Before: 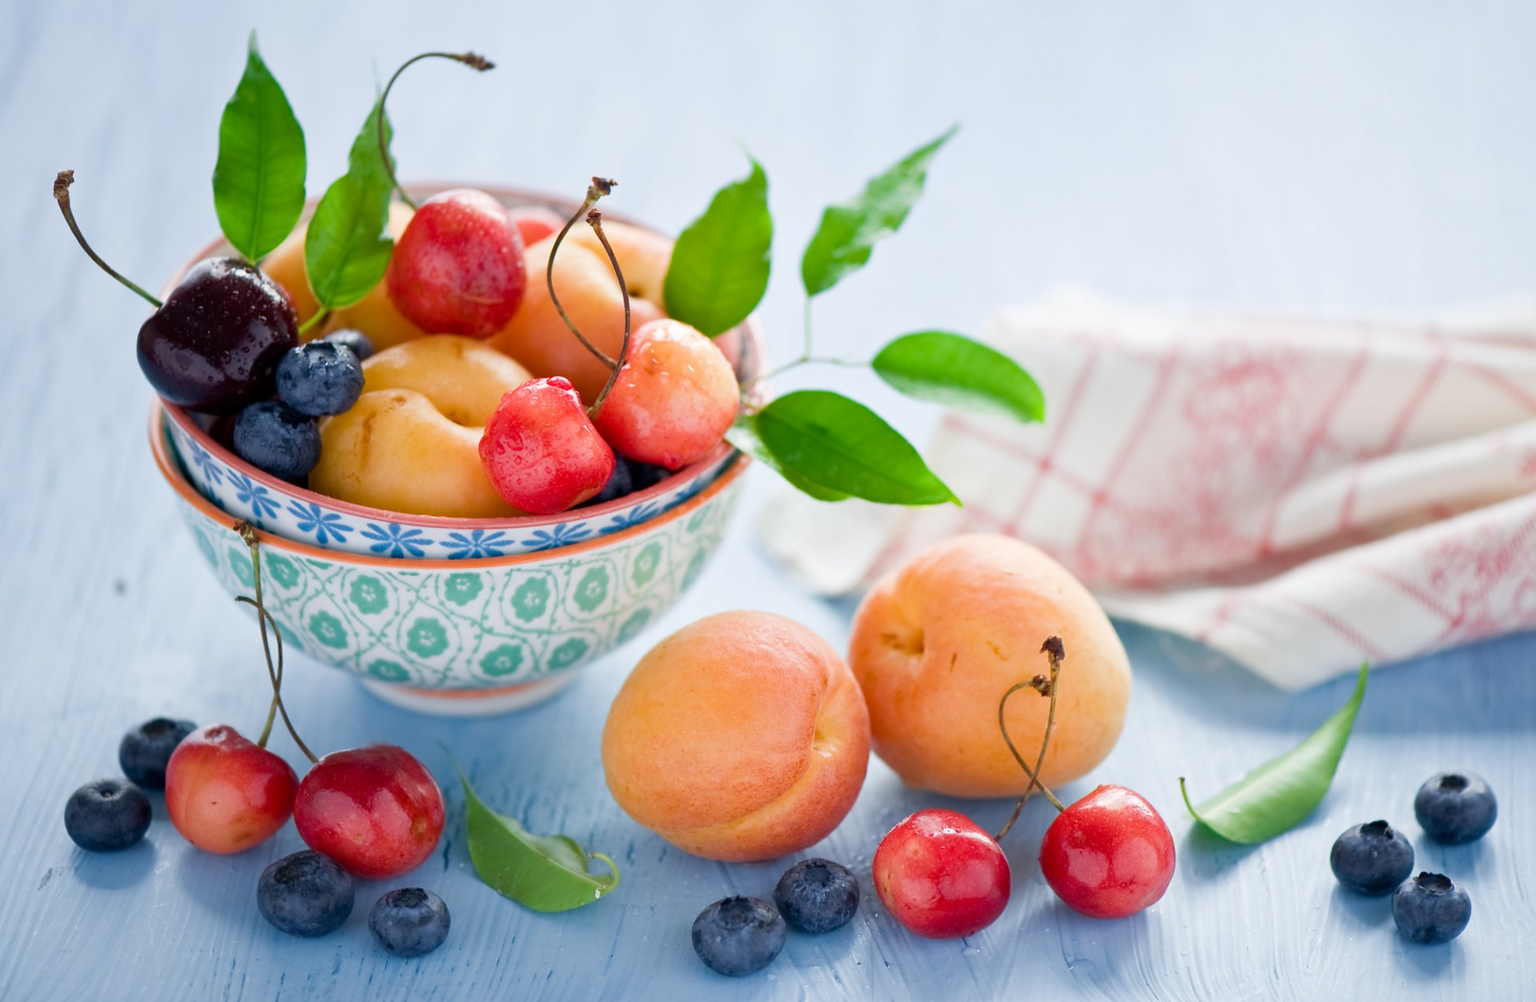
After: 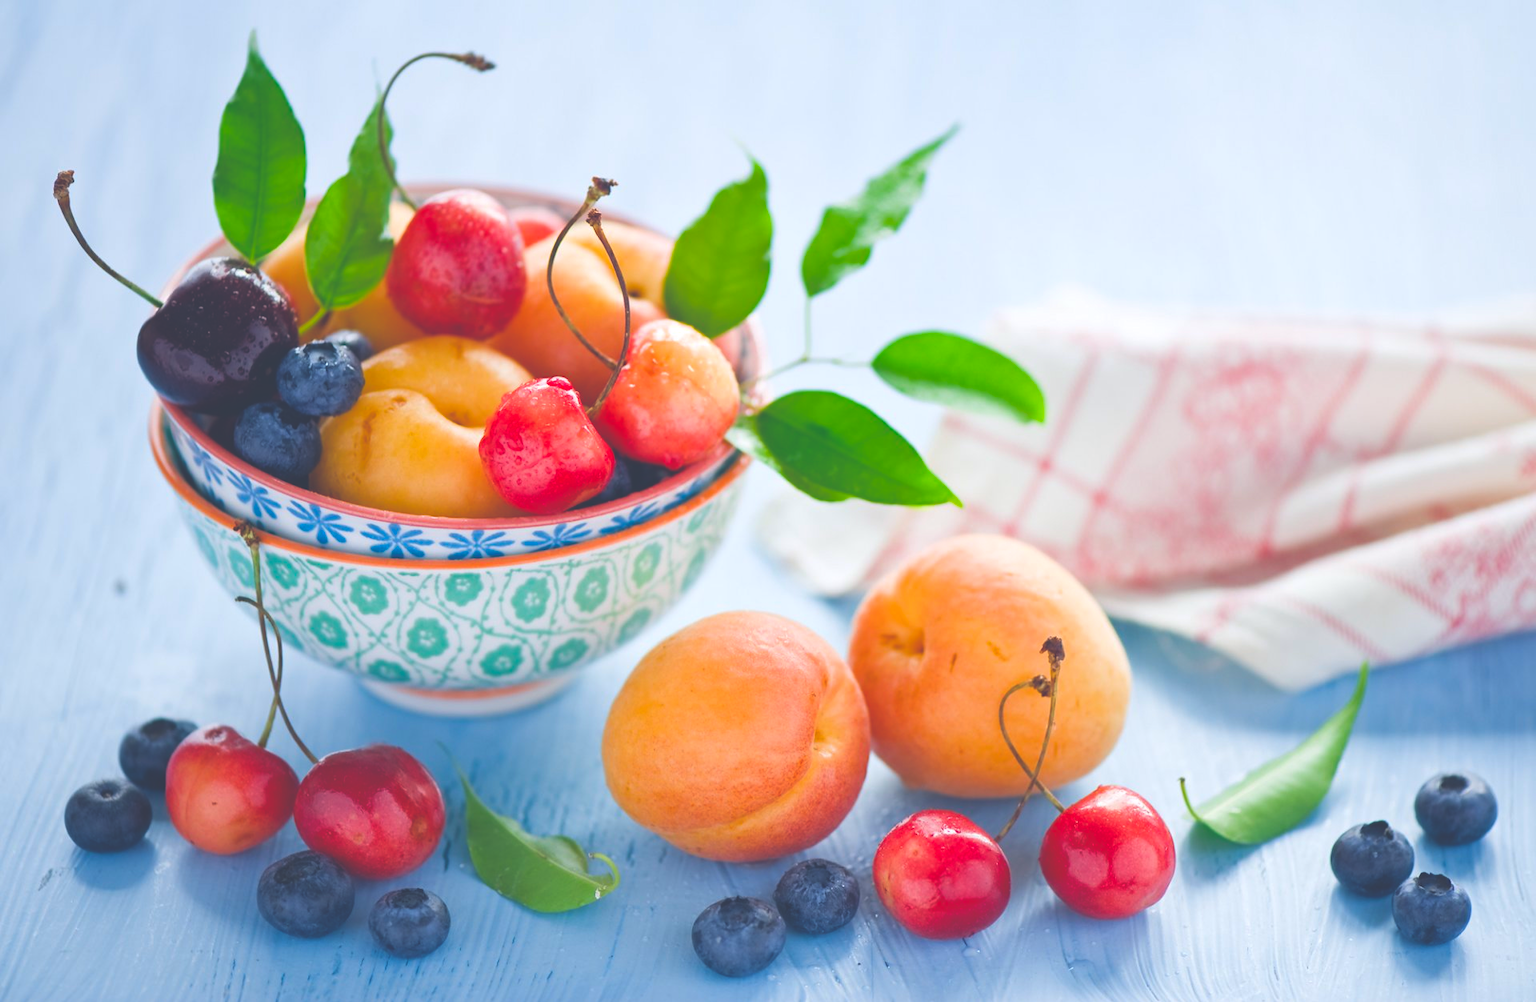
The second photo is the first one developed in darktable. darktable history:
exposure: black level correction -0.039, exposure 0.065 EV, compensate exposure bias true, compensate highlight preservation false
color balance rgb: global offset › luminance 0.366%, global offset › chroma 0.219%, global offset › hue 255.51°, linear chroma grading › global chroma 9.306%, perceptual saturation grading › global saturation 19.423%, global vibrance 20%
